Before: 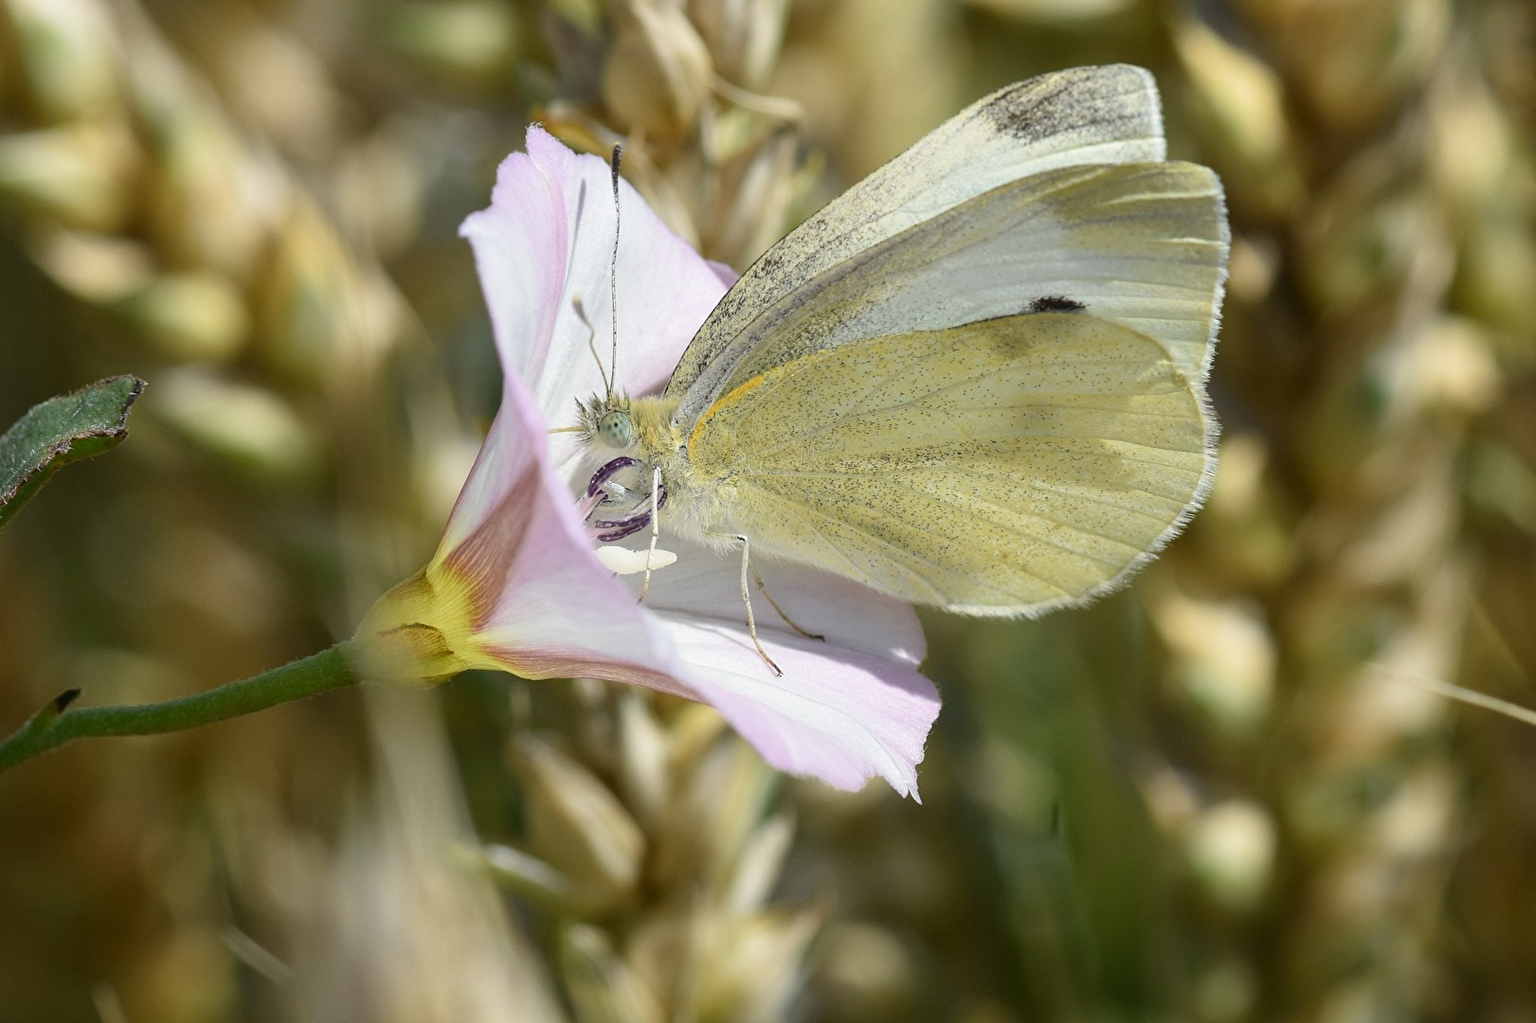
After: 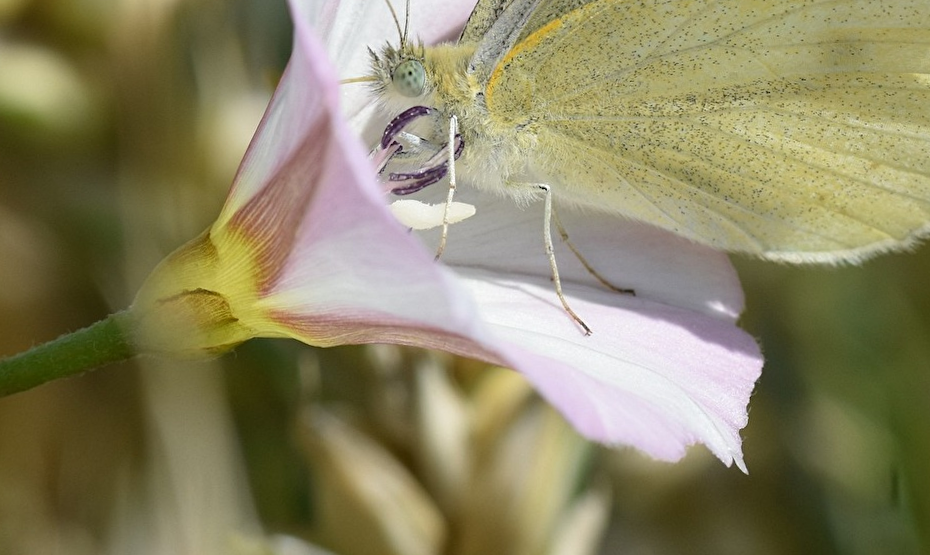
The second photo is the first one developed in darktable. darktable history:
rotate and perspective: rotation -1.68°, lens shift (vertical) -0.146, crop left 0.049, crop right 0.912, crop top 0.032, crop bottom 0.96
crop: left 13.312%, top 31.28%, right 24.627%, bottom 15.582%
white balance: red 1, blue 1
